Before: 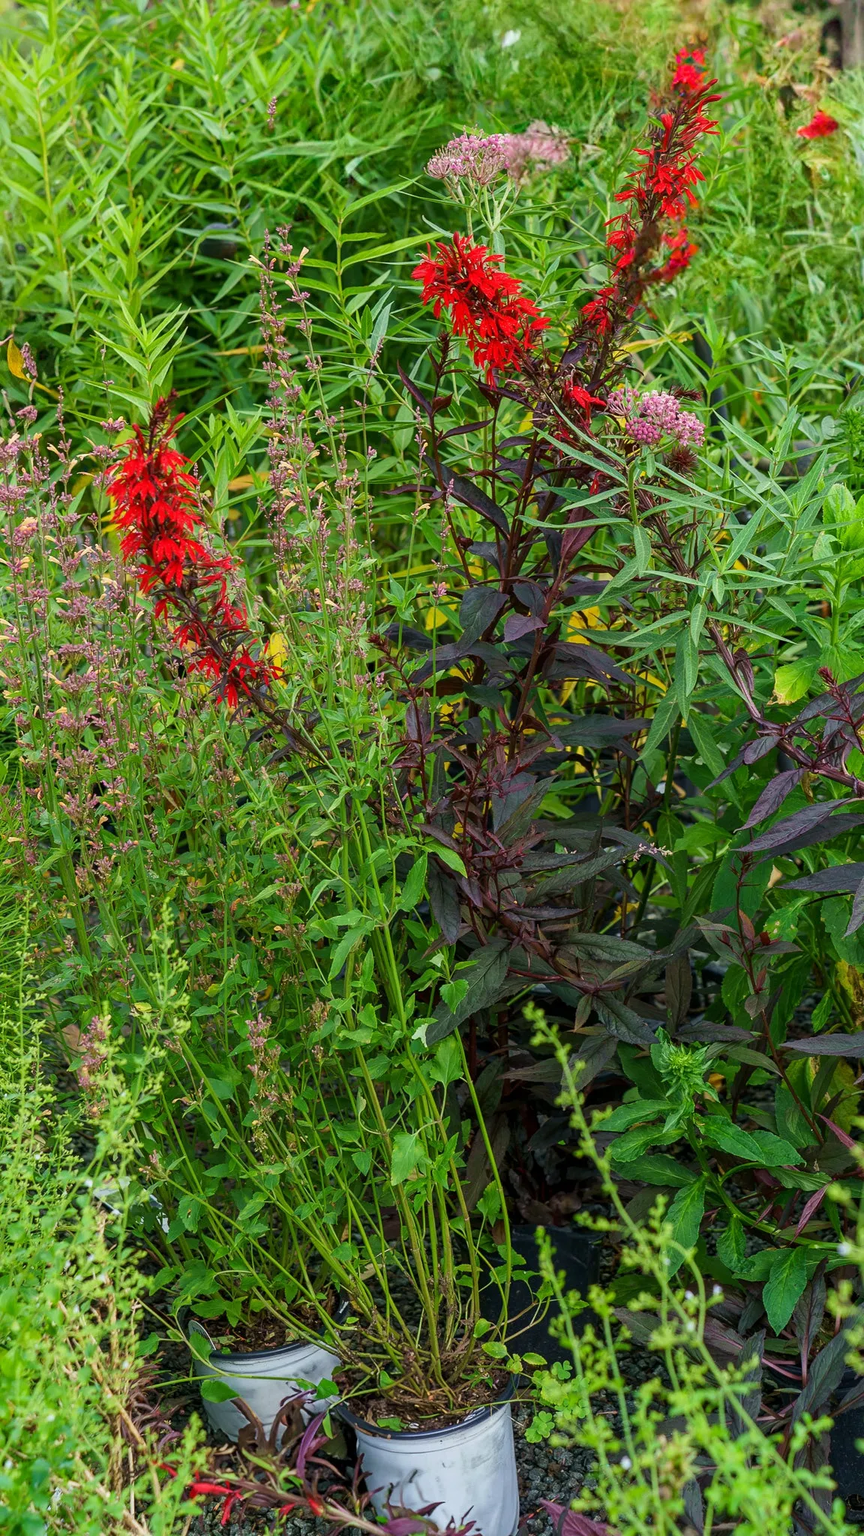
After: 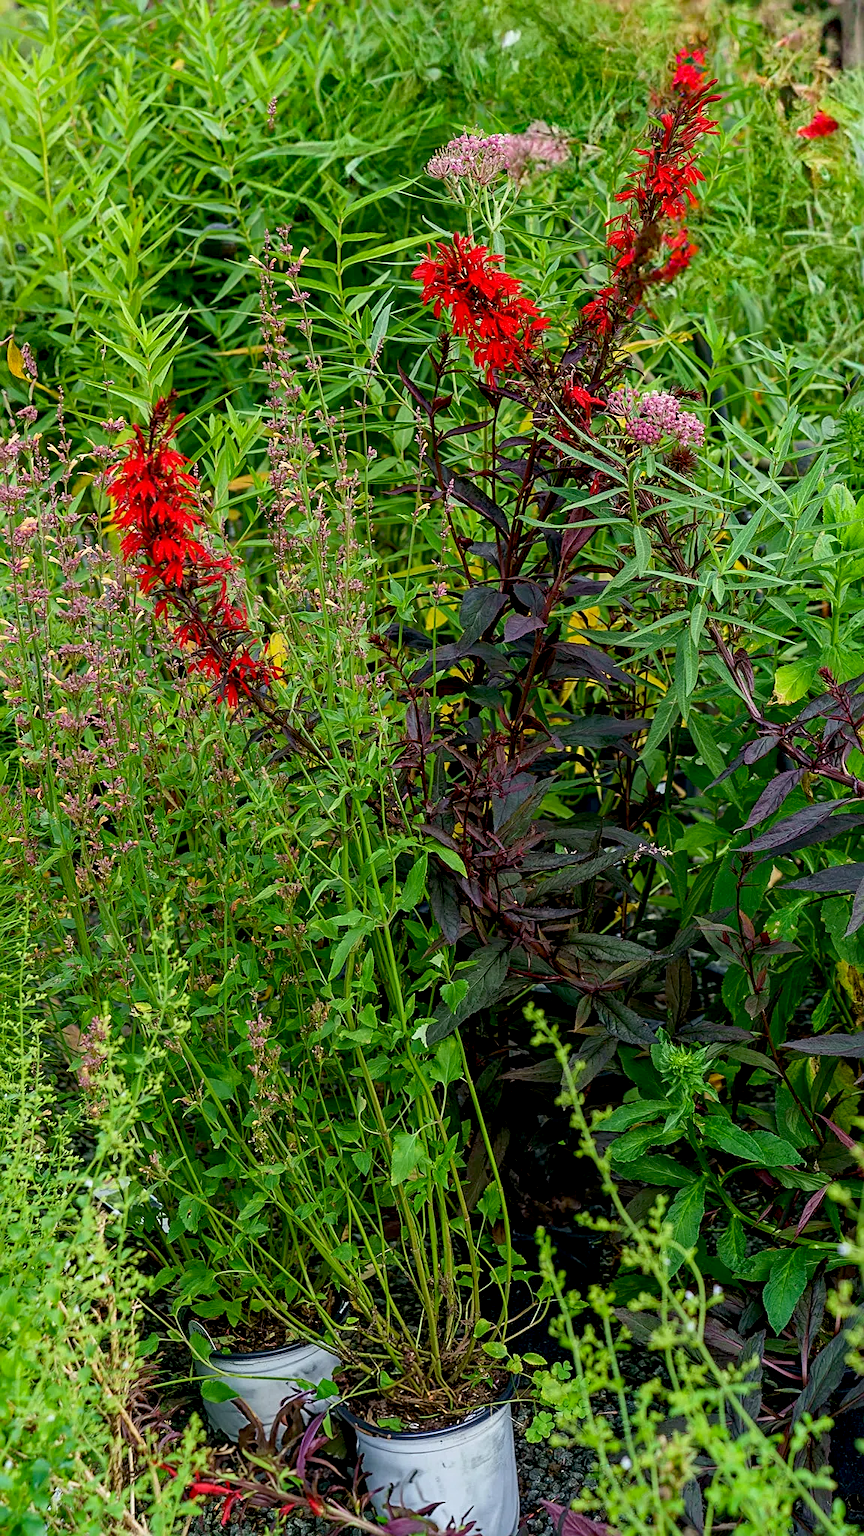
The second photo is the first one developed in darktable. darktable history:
tone equalizer: on, module defaults
sharpen: radius 2.167, amount 0.381, threshold 0
exposure: black level correction 0.012, compensate highlight preservation false
